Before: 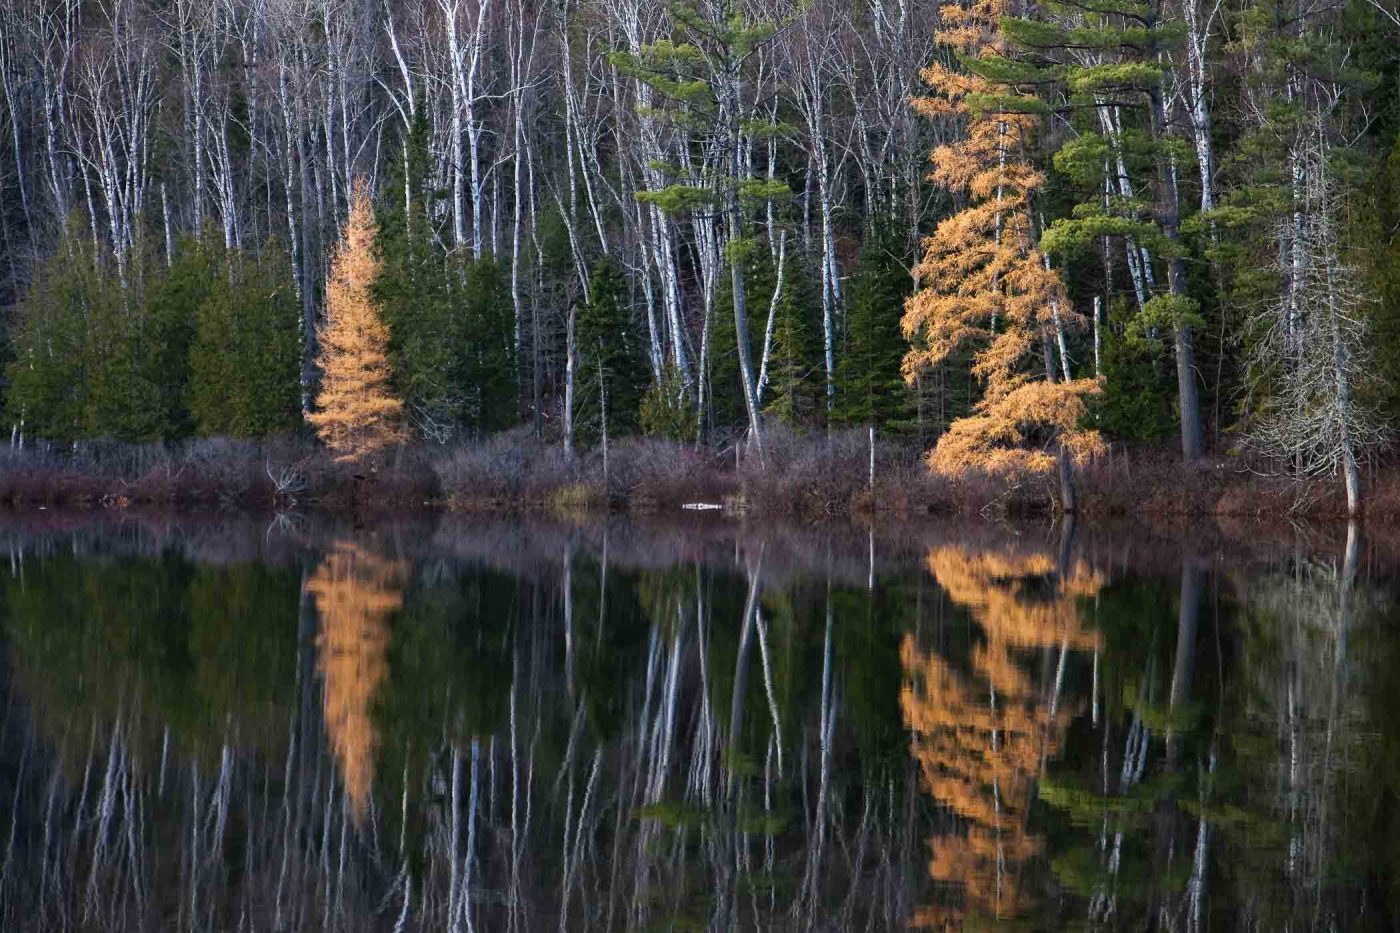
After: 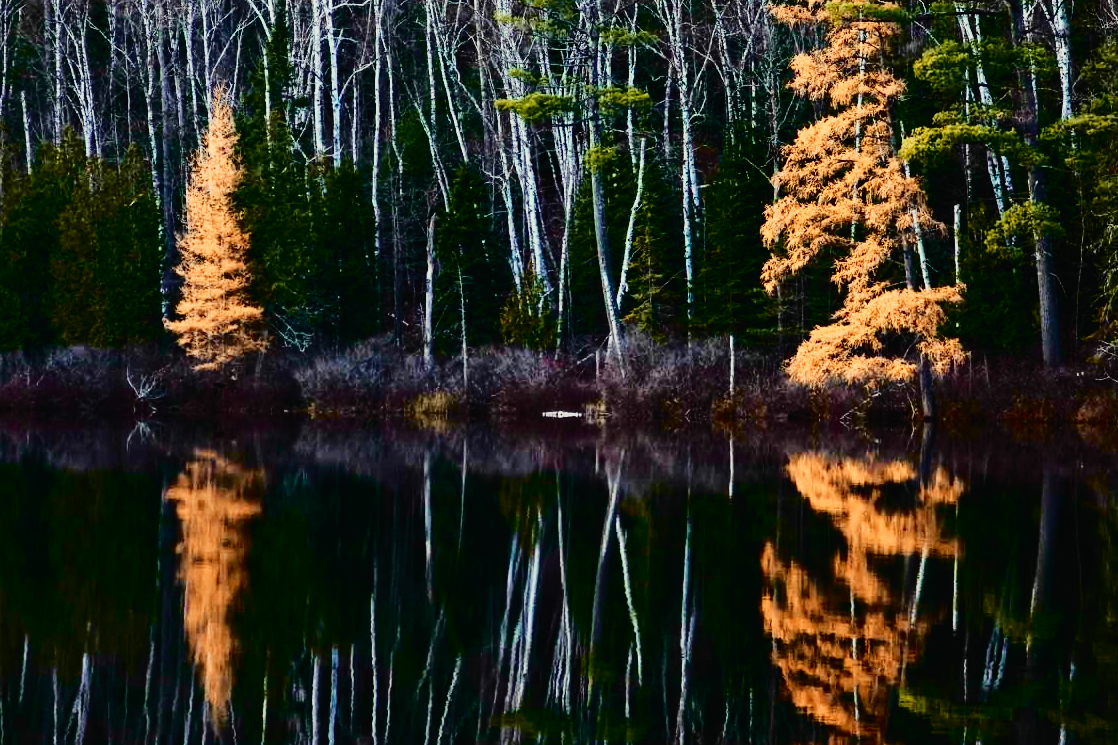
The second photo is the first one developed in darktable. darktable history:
sigmoid: contrast 1.81, skew -0.21, preserve hue 0%, red attenuation 0.1, red rotation 0.035, green attenuation 0.1, green rotation -0.017, blue attenuation 0.15, blue rotation -0.052, base primaries Rec2020
color correction: highlights a* -4.73, highlights b* 5.06, saturation 0.97
color zones: curves: ch2 [(0, 0.5) (0.143, 0.5) (0.286, 0.416) (0.429, 0.5) (0.571, 0.5) (0.714, 0.5) (0.857, 0.5) (1, 0.5)]
crop and rotate: left 10.071%, top 10.071%, right 10.02%, bottom 10.02%
tone curve: curves: ch0 [(0, 0.014) (0.17, 0.099) (0.392, 0.438) (0.725, 0.828) (0.872, 0.918) (1, 0.981)]; ch1 [(0, 0) (0.402, 0.36) (0.488, 0.466) (0.5, 0.499) (0.515, 0.515) (0.574, 0.595) (0.619, 0.65) (0.701, 0.725) (1, 1)]; ch2 [(0, 0) (0.432, 0.422) (0.486, 0.49) (0.503, 0.503) (0.523, 0.554) (0.562, 0.606) (0.644, 0.694) (0.717, 0.753) (1, 0.991)], color space Lab, independent channels
